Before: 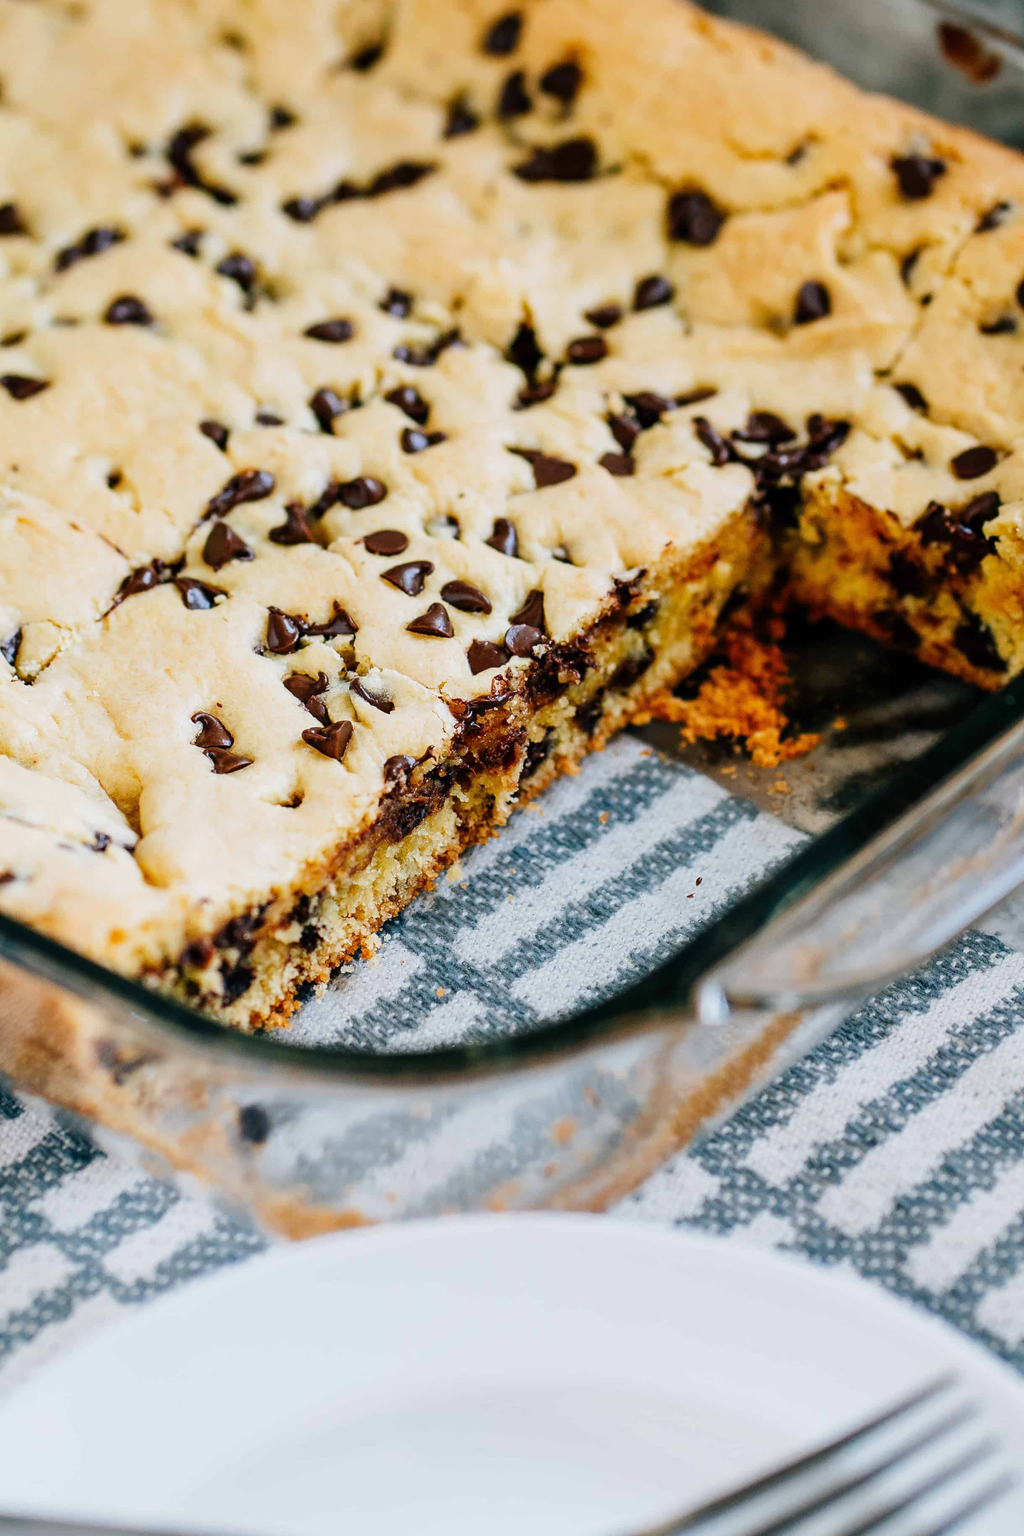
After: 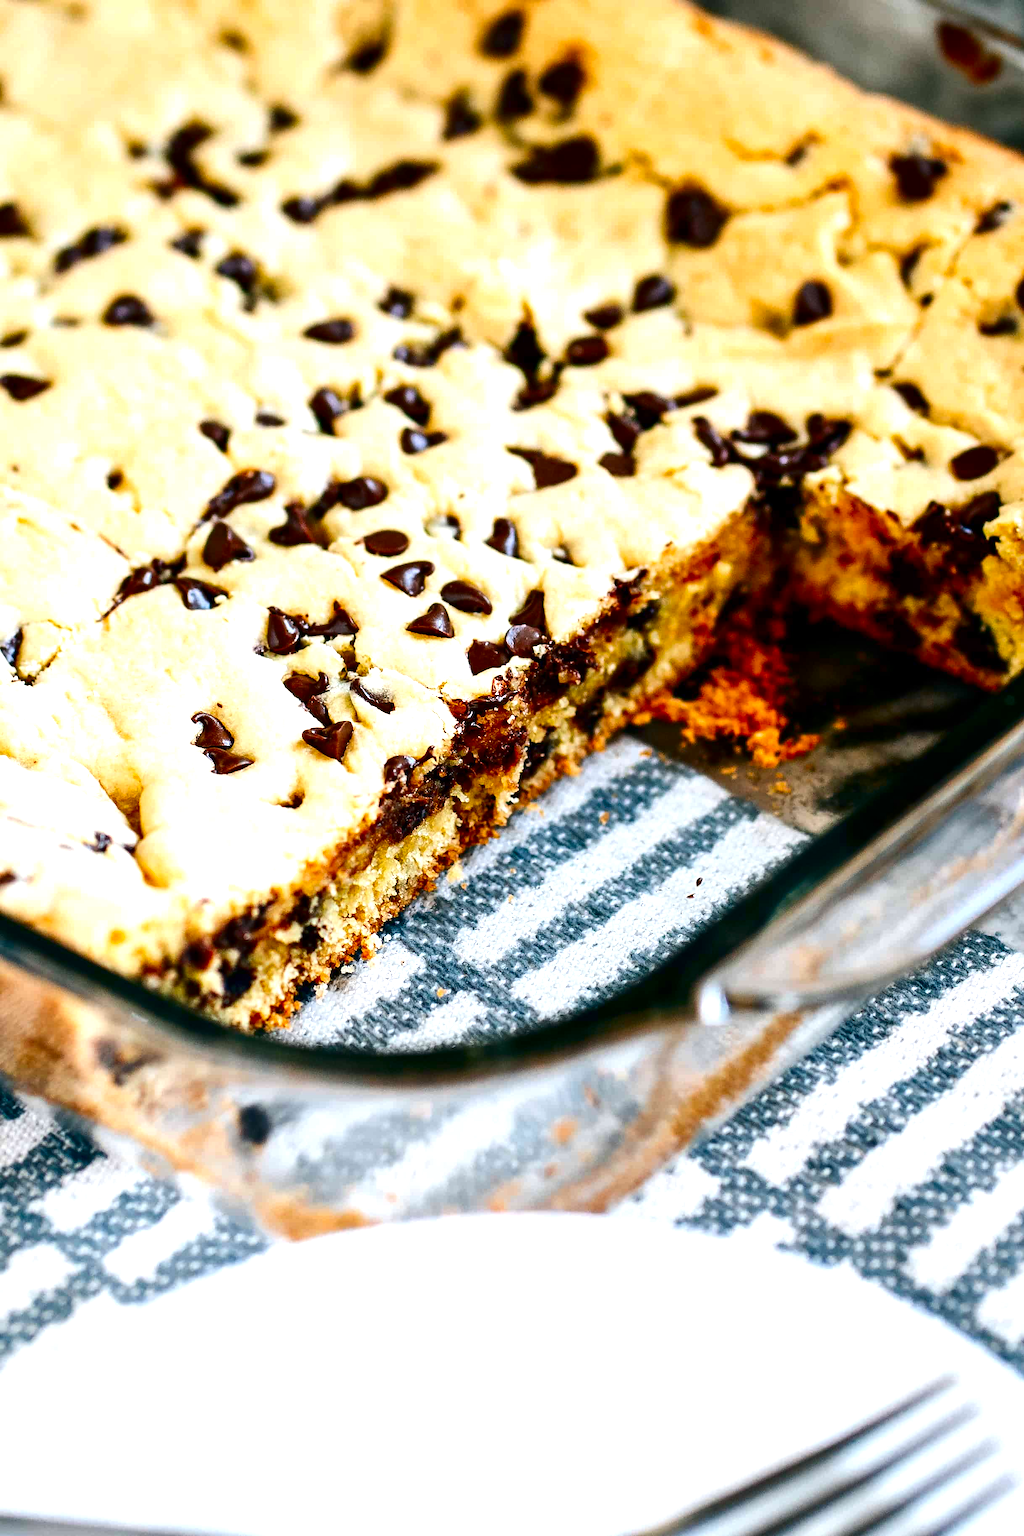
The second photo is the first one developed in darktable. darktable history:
exposure: exposure 0.766 EV, compensate highlight preservation false
contrast brightness saturation: contrast 0.1, brightness -0.26, saturation 0.14
